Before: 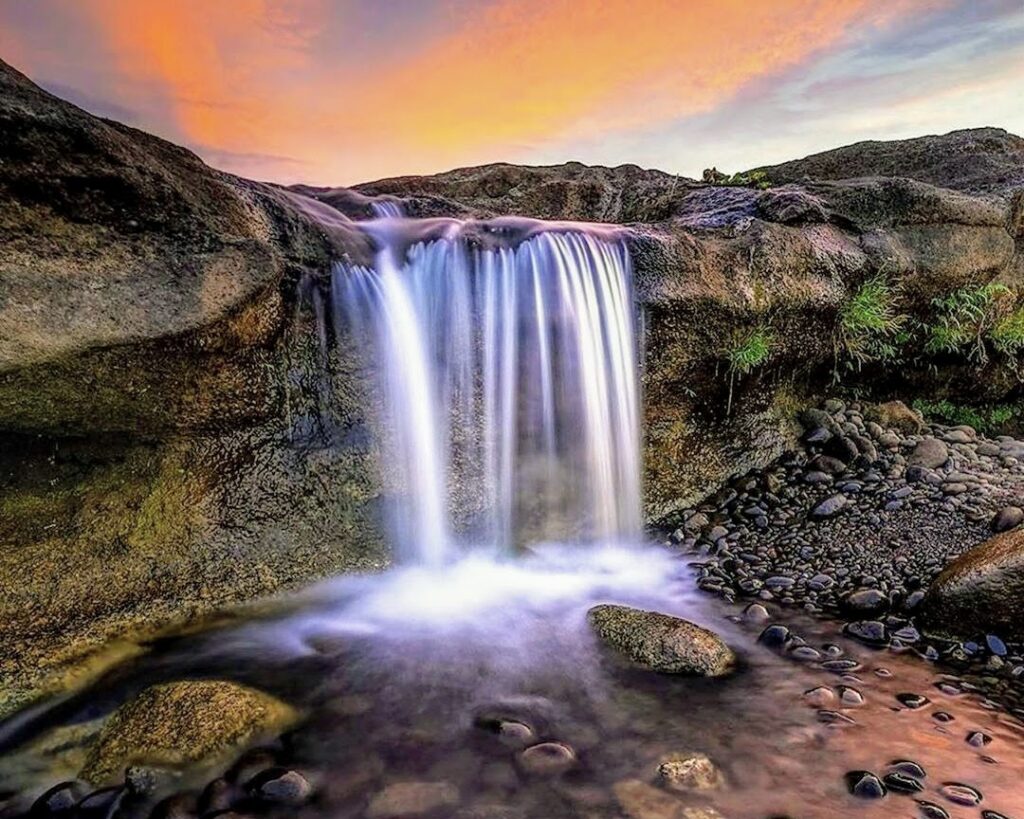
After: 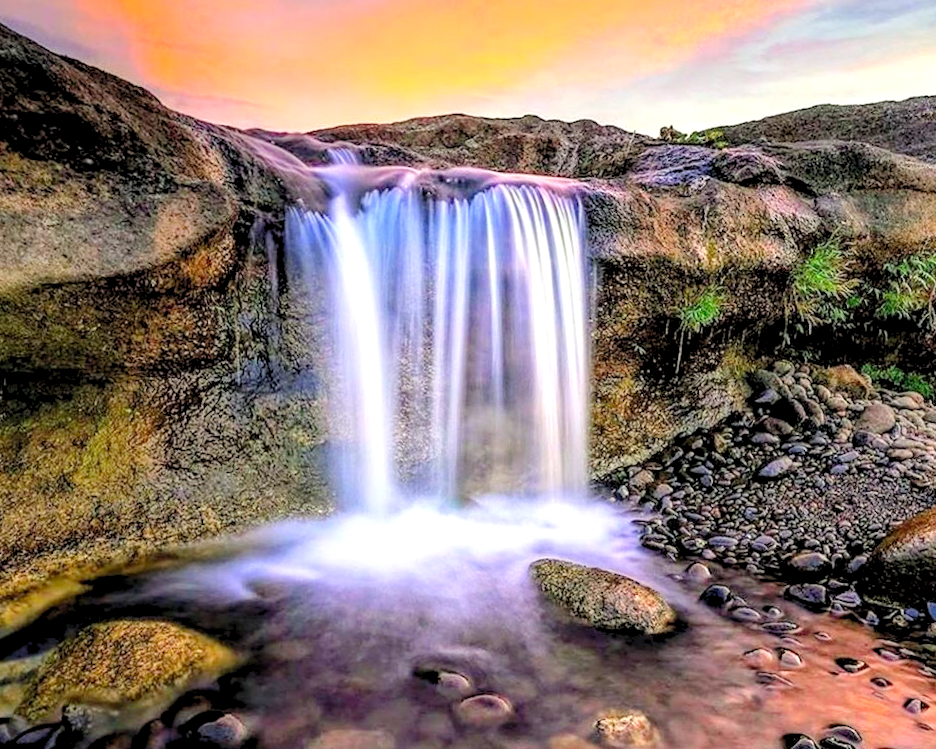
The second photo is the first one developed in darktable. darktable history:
levels: black 3.83%, white 90.64%, levels [0.044, 0.416, 0.908]
crop and rotate: angle -1.96°, left 3.097%, top 4.154%, right 1.586%, bottom 0.529%
